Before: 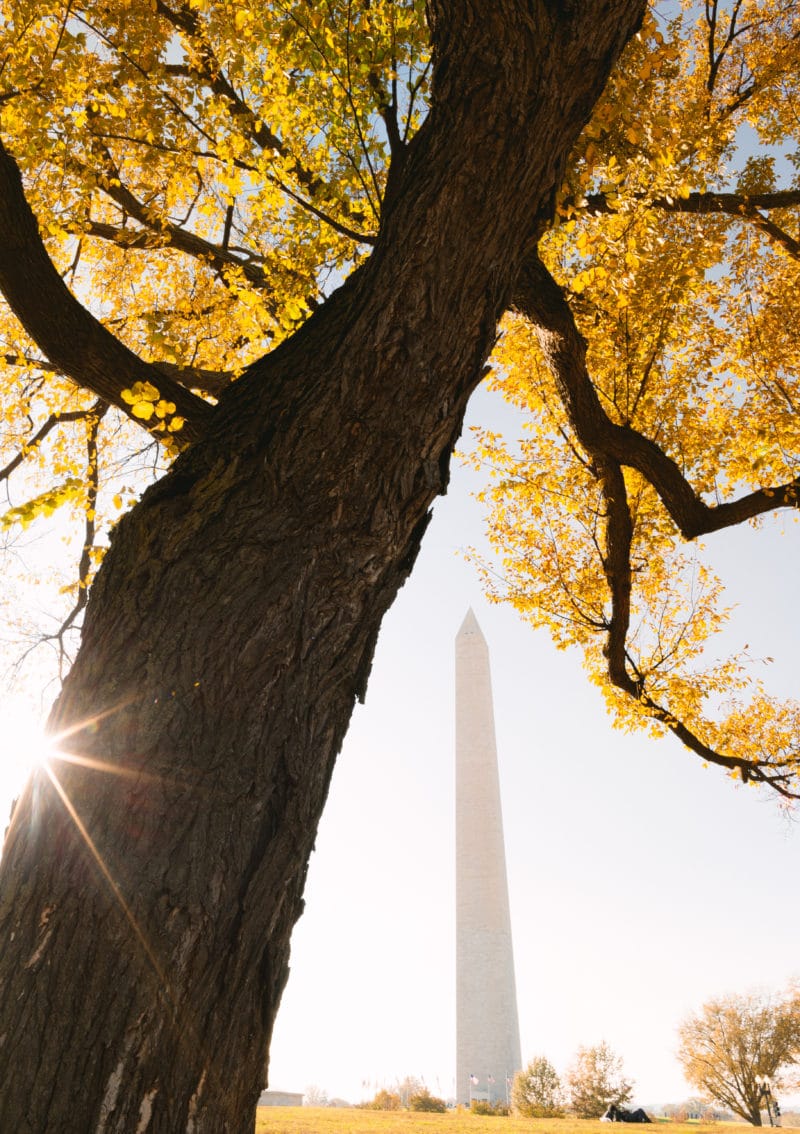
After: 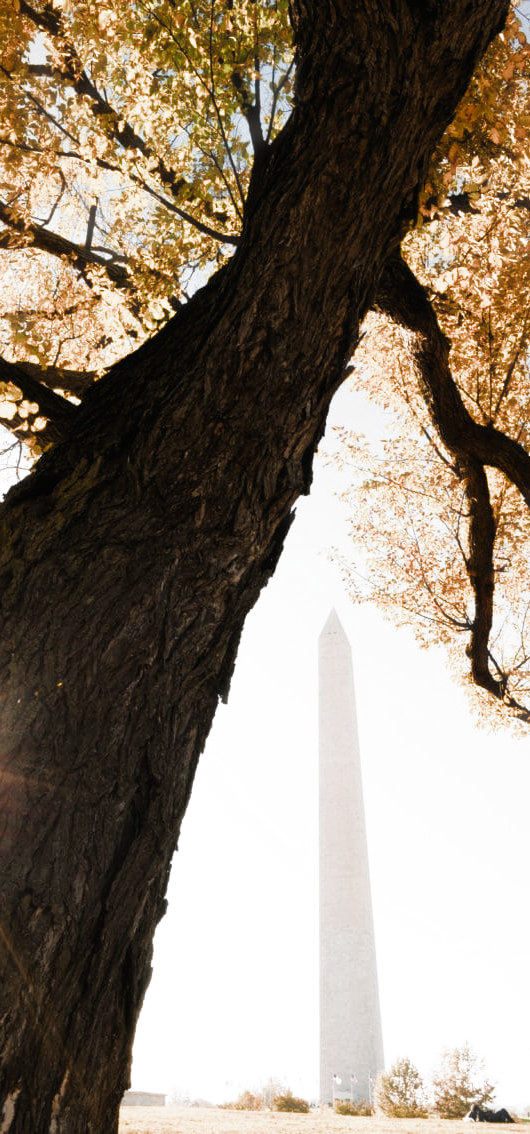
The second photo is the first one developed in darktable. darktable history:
haze removal: strength -0.107, compatibility mode true, adaptive false
filmic rgb: black relative exposure -8.02 EV, white relative exposure 2.46 EV, threshold 3.04 EV, hardness 6.38, add noise in highlights 0.098, color science v4 (2020), type of noise poissonian, enable highlight reconstruction true
contrast brightness saturation: saturation 0.179
crop: left 17.131%, right 16.525%
